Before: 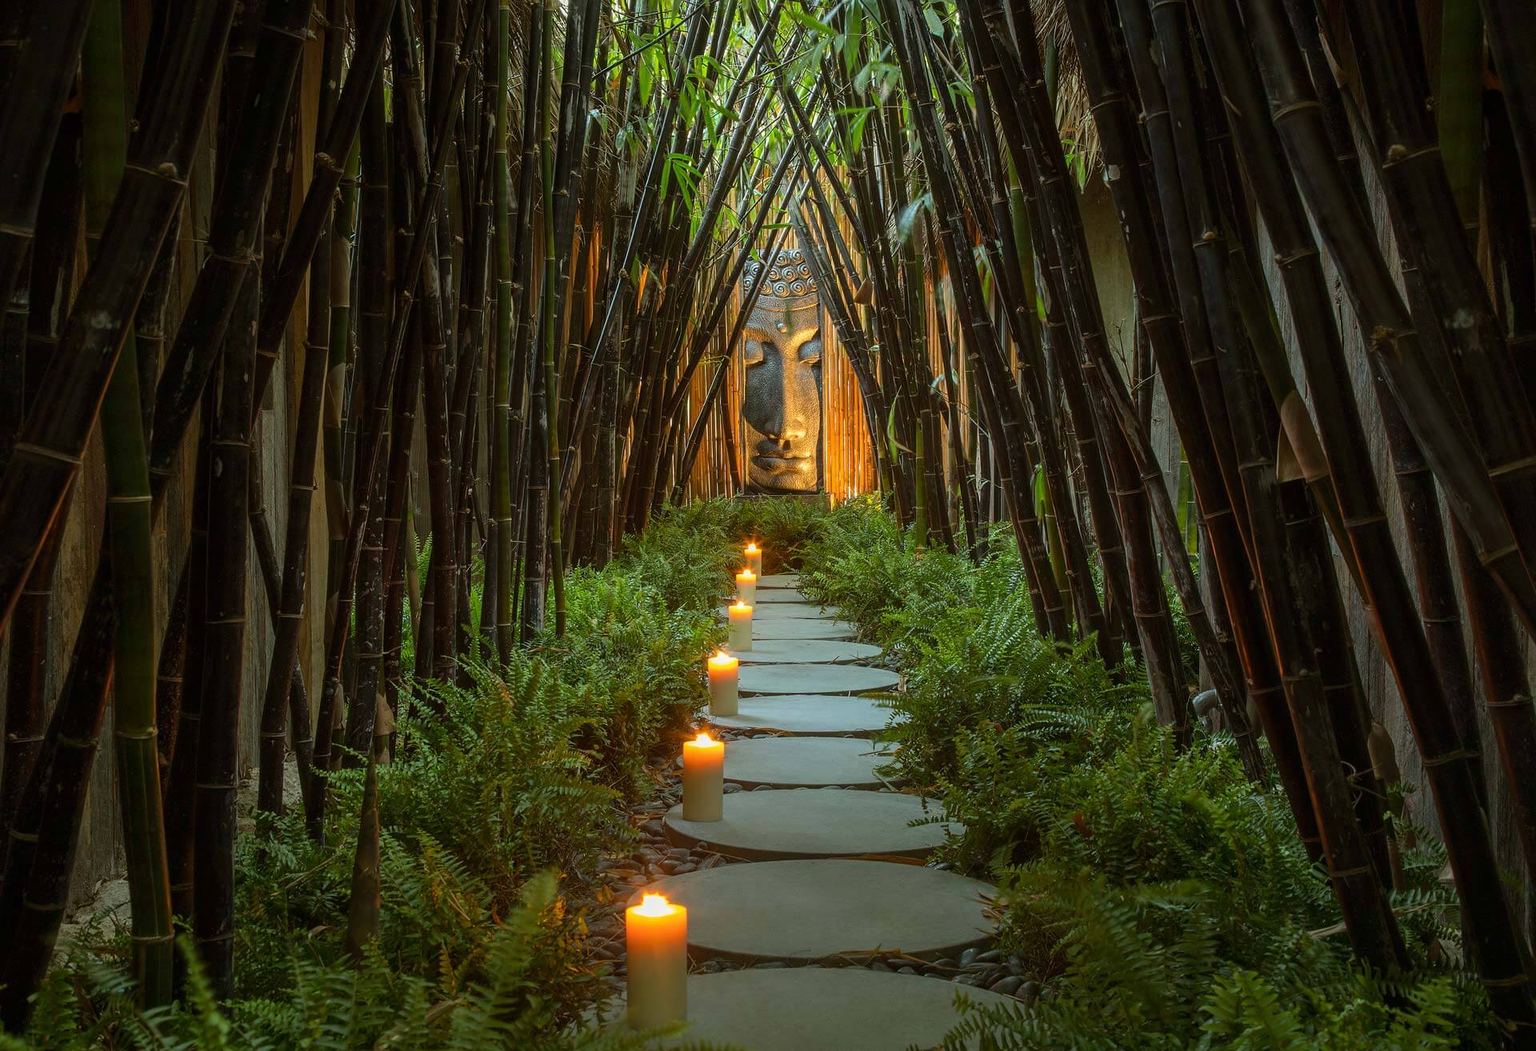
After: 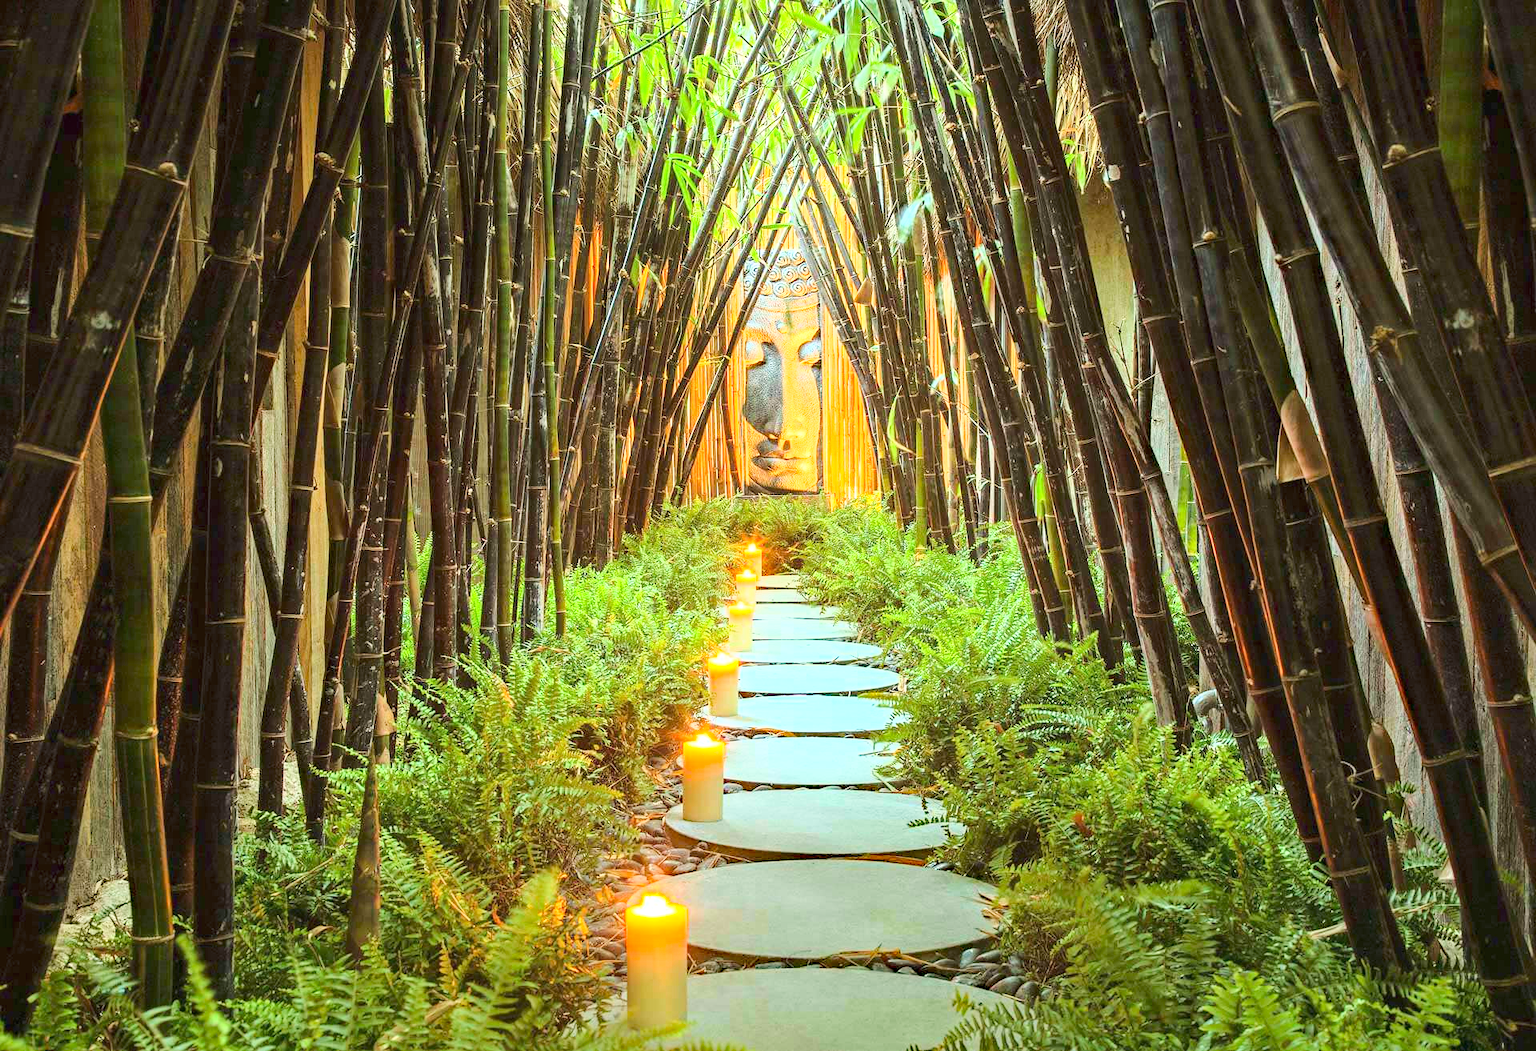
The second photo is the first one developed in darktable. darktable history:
exposure: black level correction 0, exposure 1.675 EV, compensate exposure bias true, compensate highlight preservation false
base curve: curves: ch0 [(0, 0) (0.025, 0.046) (0.112, 0.277) (0.467, 0.74) (0.814, 0.929) (1, 0.942)]
haze removal: strength 0.29, distance 0.25, compatibility mode true, adaptive false
